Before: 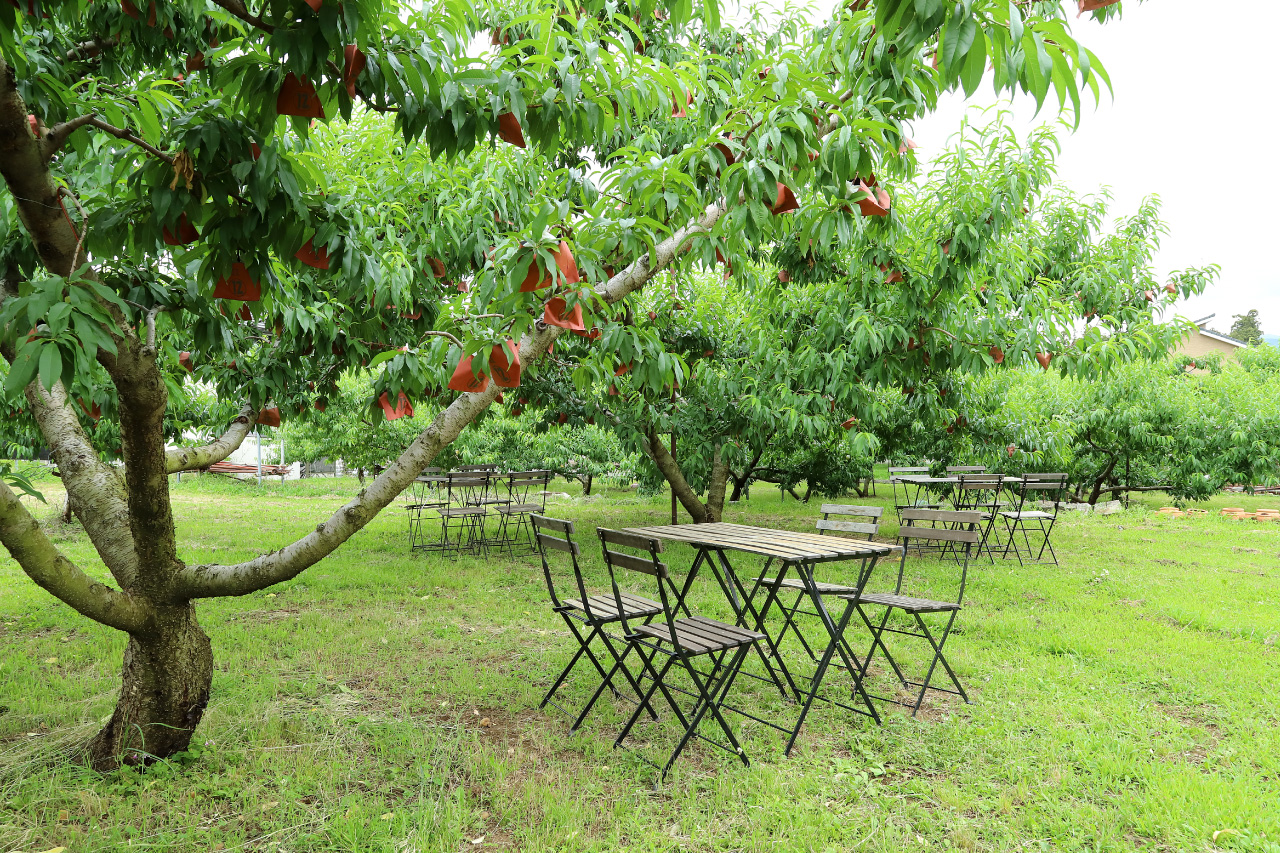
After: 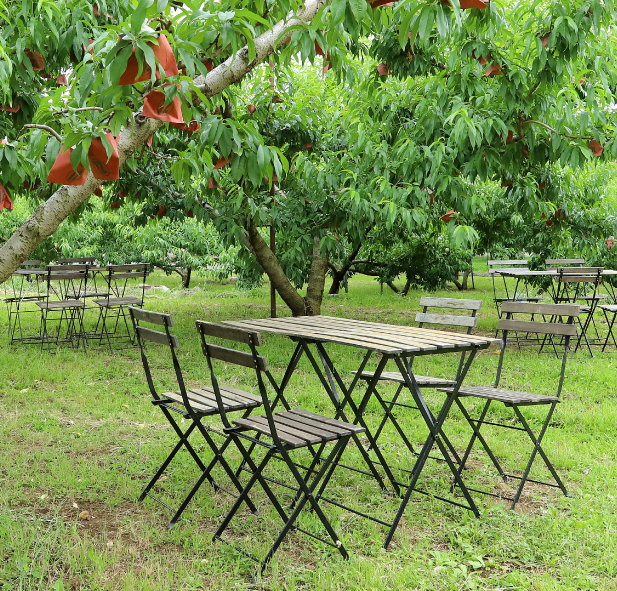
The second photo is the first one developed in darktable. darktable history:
crop: left 31.348%, top 24.378%, right 20.381%, bottom 6.327%
